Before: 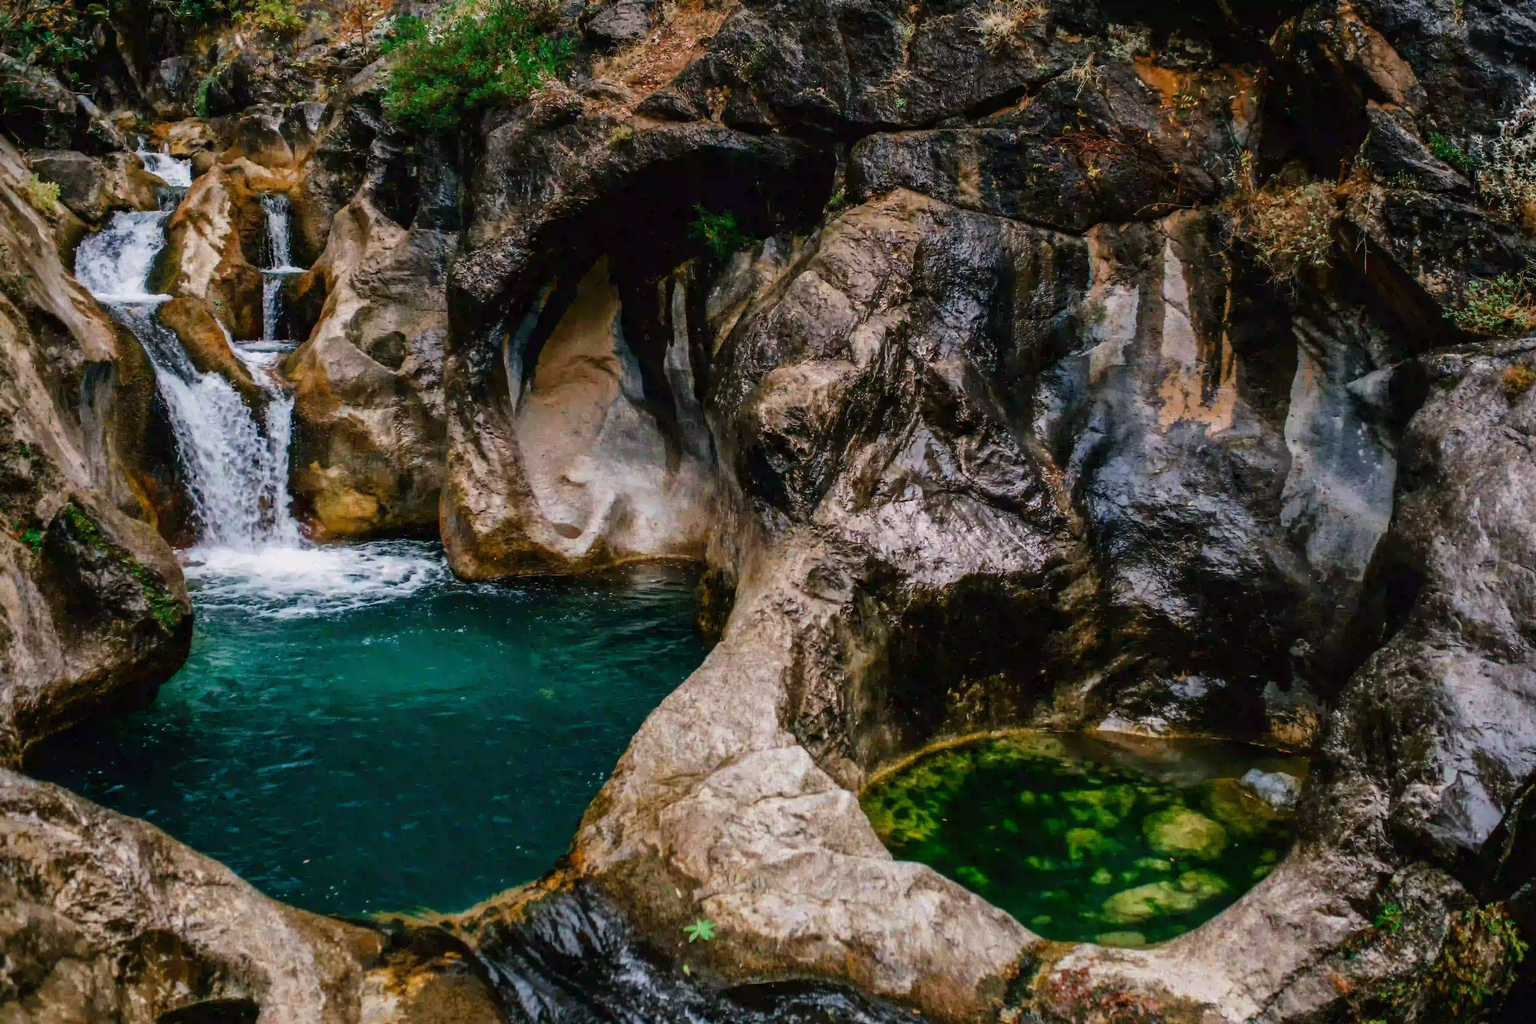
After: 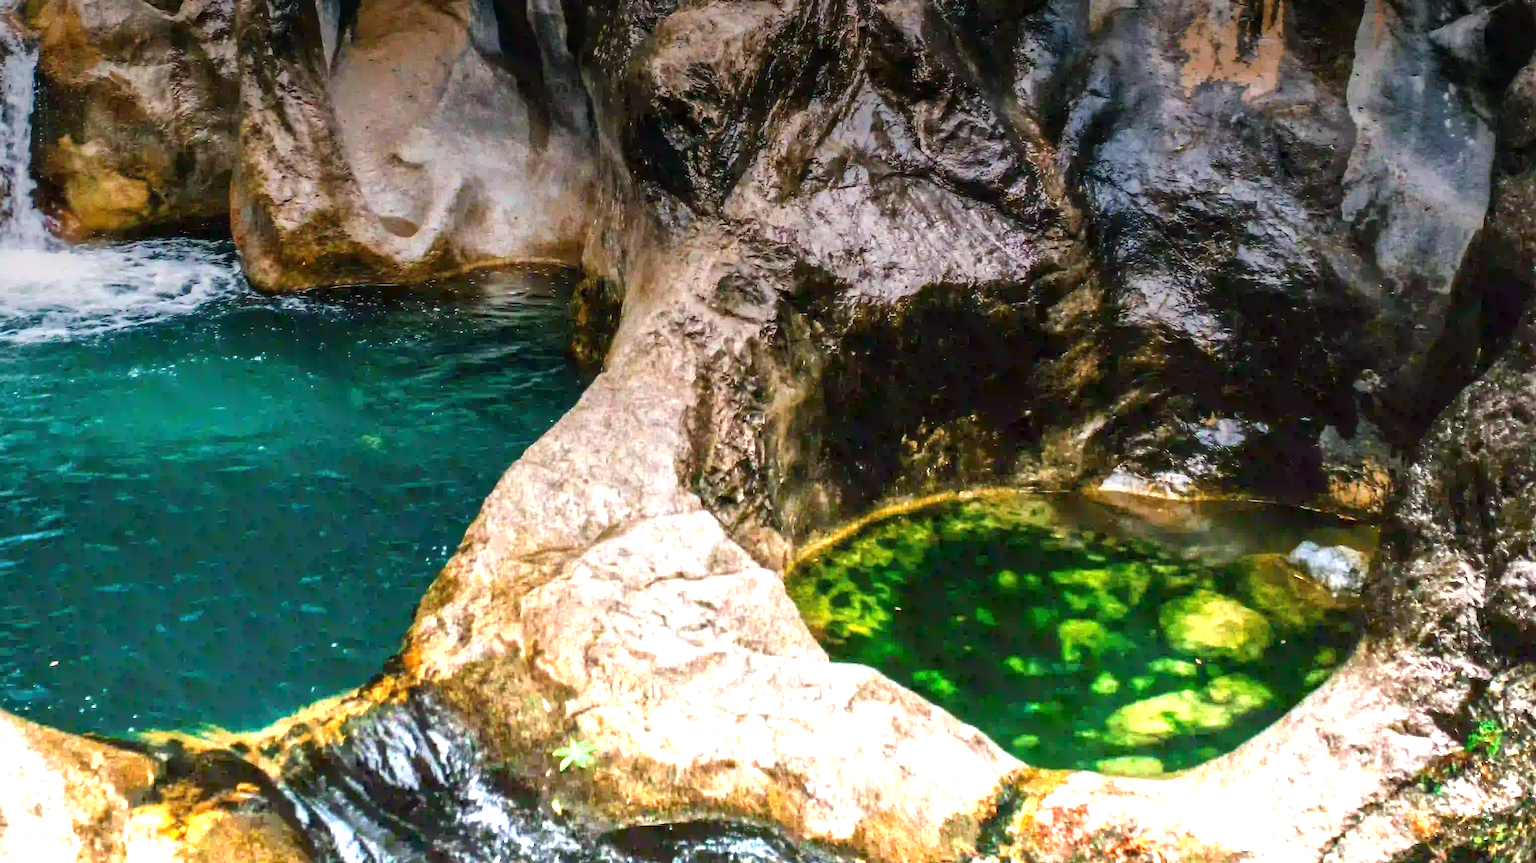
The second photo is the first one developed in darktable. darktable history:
tone equalizer: -8 EV -0.002 EV, -7 EV 0.005 EV, -6 EV -0.008 EV, -5 EV 0.007 EV, -4 EV -0.042 EV, -3 EV -0.233 EV, -2 EV -0.662 EV, -1 EV -0.983 EV, +0 EV -0.969 EV, smoothing diameter 2%, edges refinement/feathering 20, mask exposure compensation -1.57 EV, filter diffusion 5
graduated density: density -3.9 EV
crop and rotate: left 17.299%, top 35.115%, right 7.015%, bottom 1.024%
